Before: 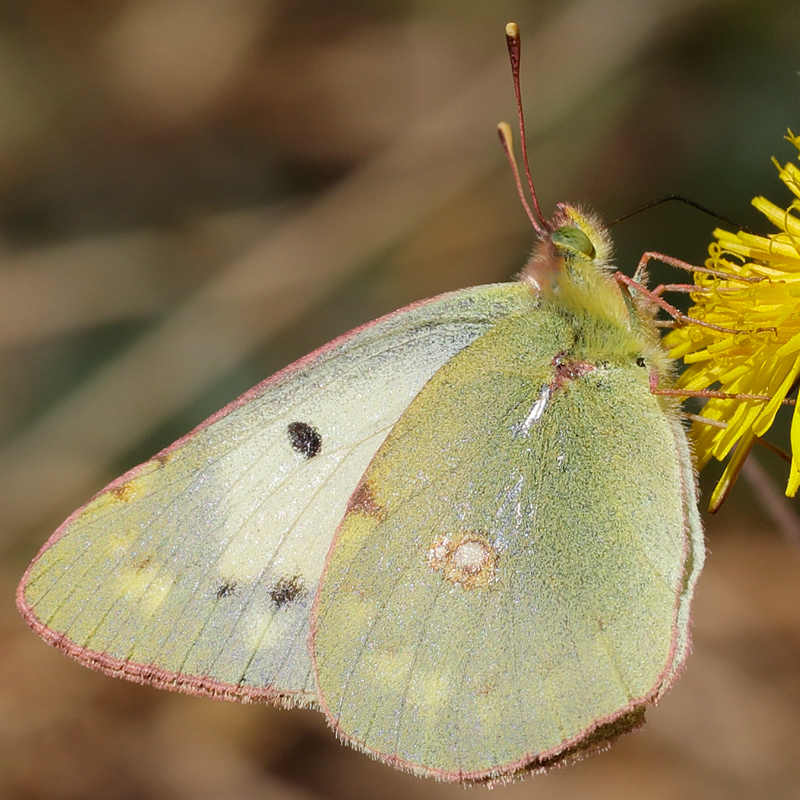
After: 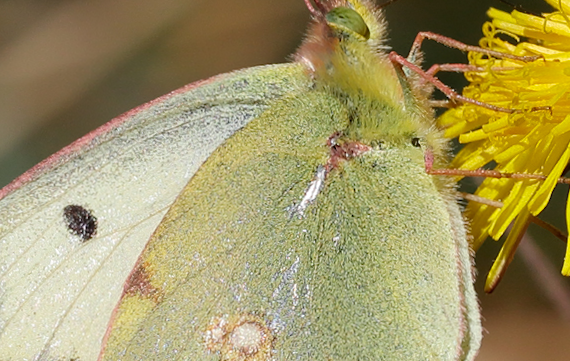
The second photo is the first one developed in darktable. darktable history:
rotate and perspective: rotation -0.45°, automatic cropping original format, crop left 0.008, crop right 0.992, crop top 0.012, crop bottom 0.988
tone equalizer: on, module defaults
crop and rotate: left 27.938%, top 27.046%, bottom 27.046%
